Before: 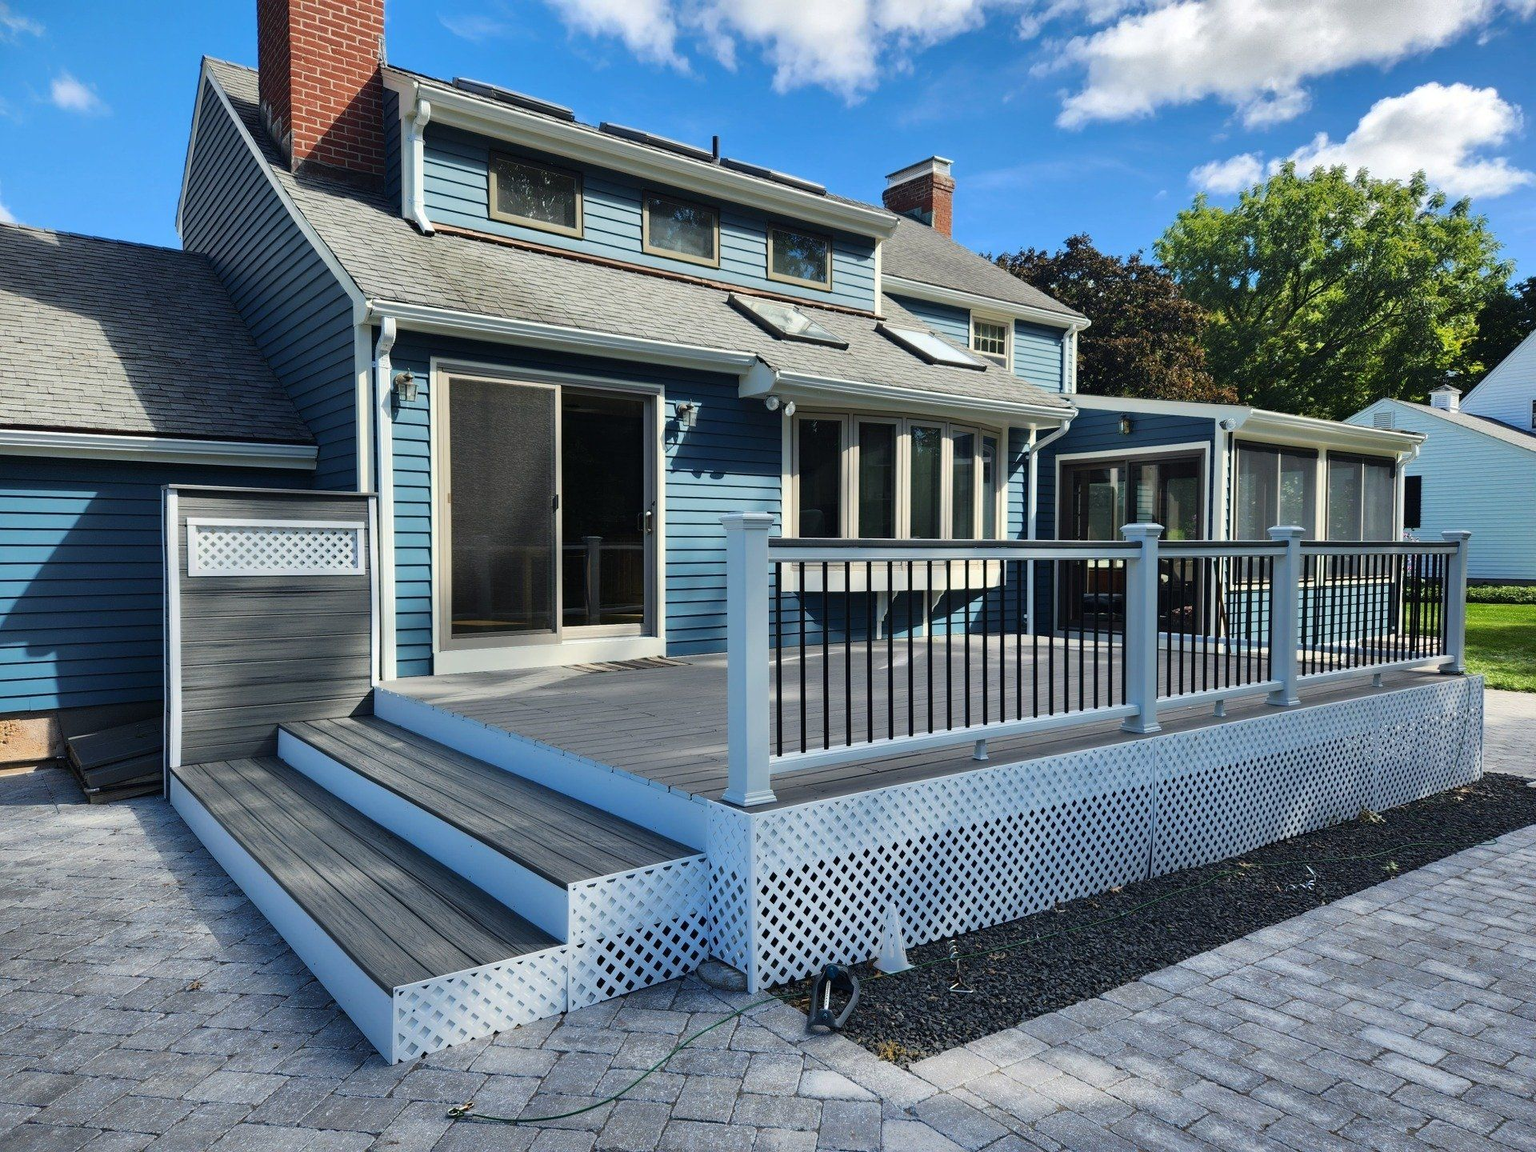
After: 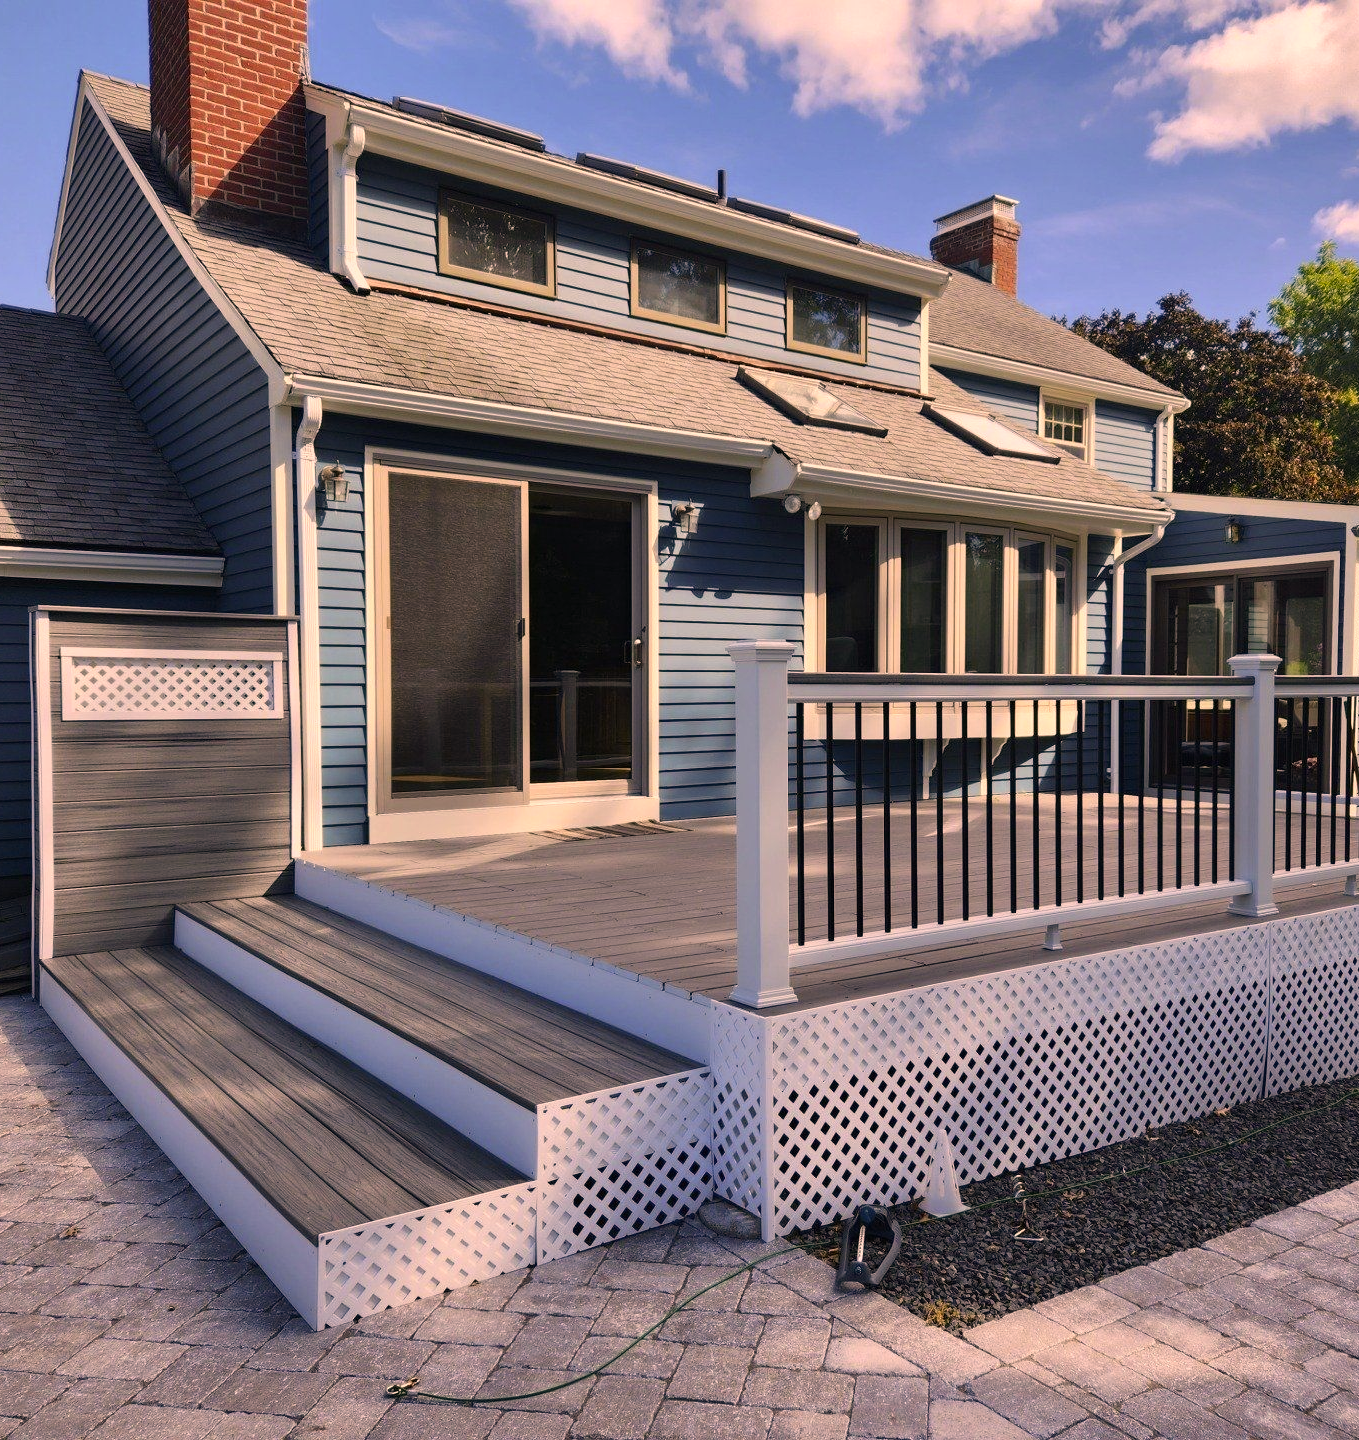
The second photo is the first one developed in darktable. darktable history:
crop and rotate: left 9.061%, right 20.142%
color correction: highlights a* 21.16, highlights b* 19.61
